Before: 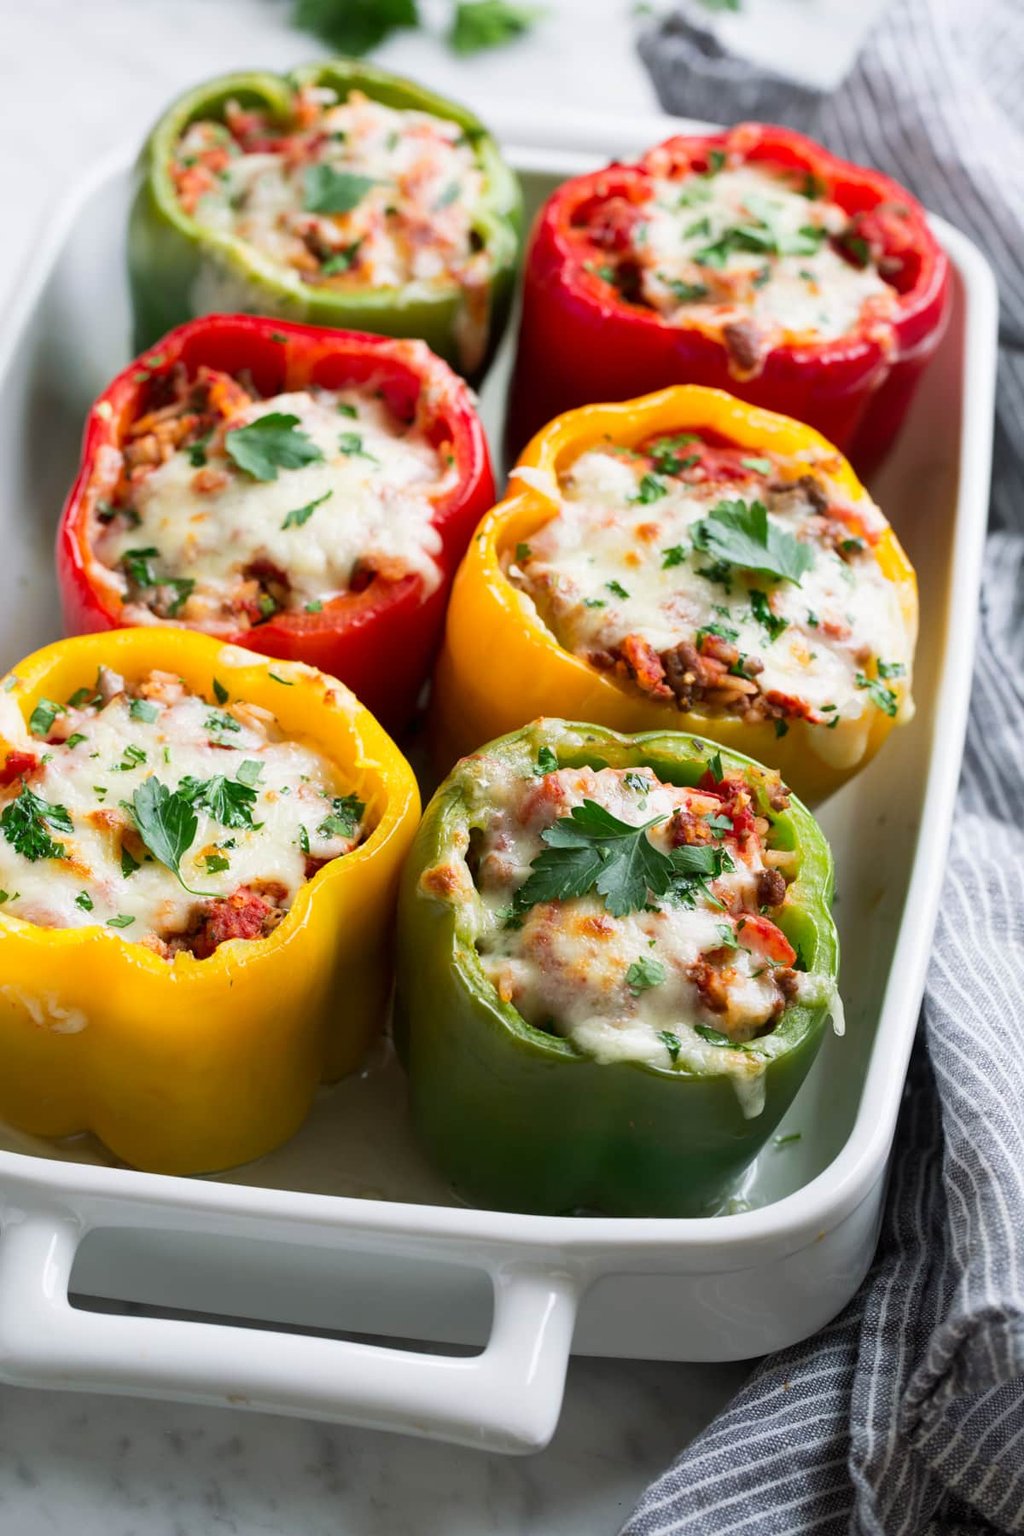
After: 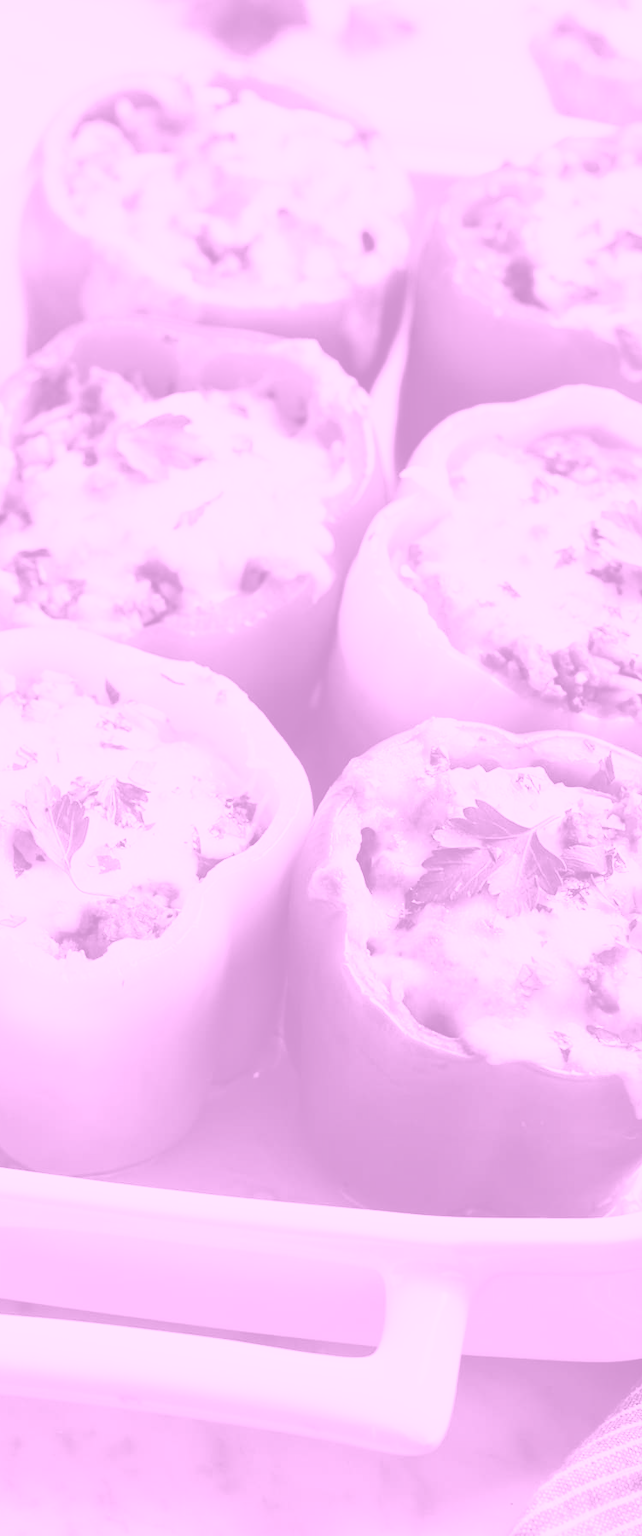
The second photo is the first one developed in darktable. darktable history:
colorize: hue 331.2°, saturation 75%, source mix 30.28%, lightness 70.52%, version 1
local contrast: mode bilateral grid, contrast 20, coarseness 50, detail 102%, midtone range 0.2
base curve: curves: ch0 [(0, 0) (0.028, 0.03) (0.121, 0.232) (0.46, 0.748) (0.859, 0.968) (1, 1)], preserve colors none
crop: left 10.644%, right 26.528%
